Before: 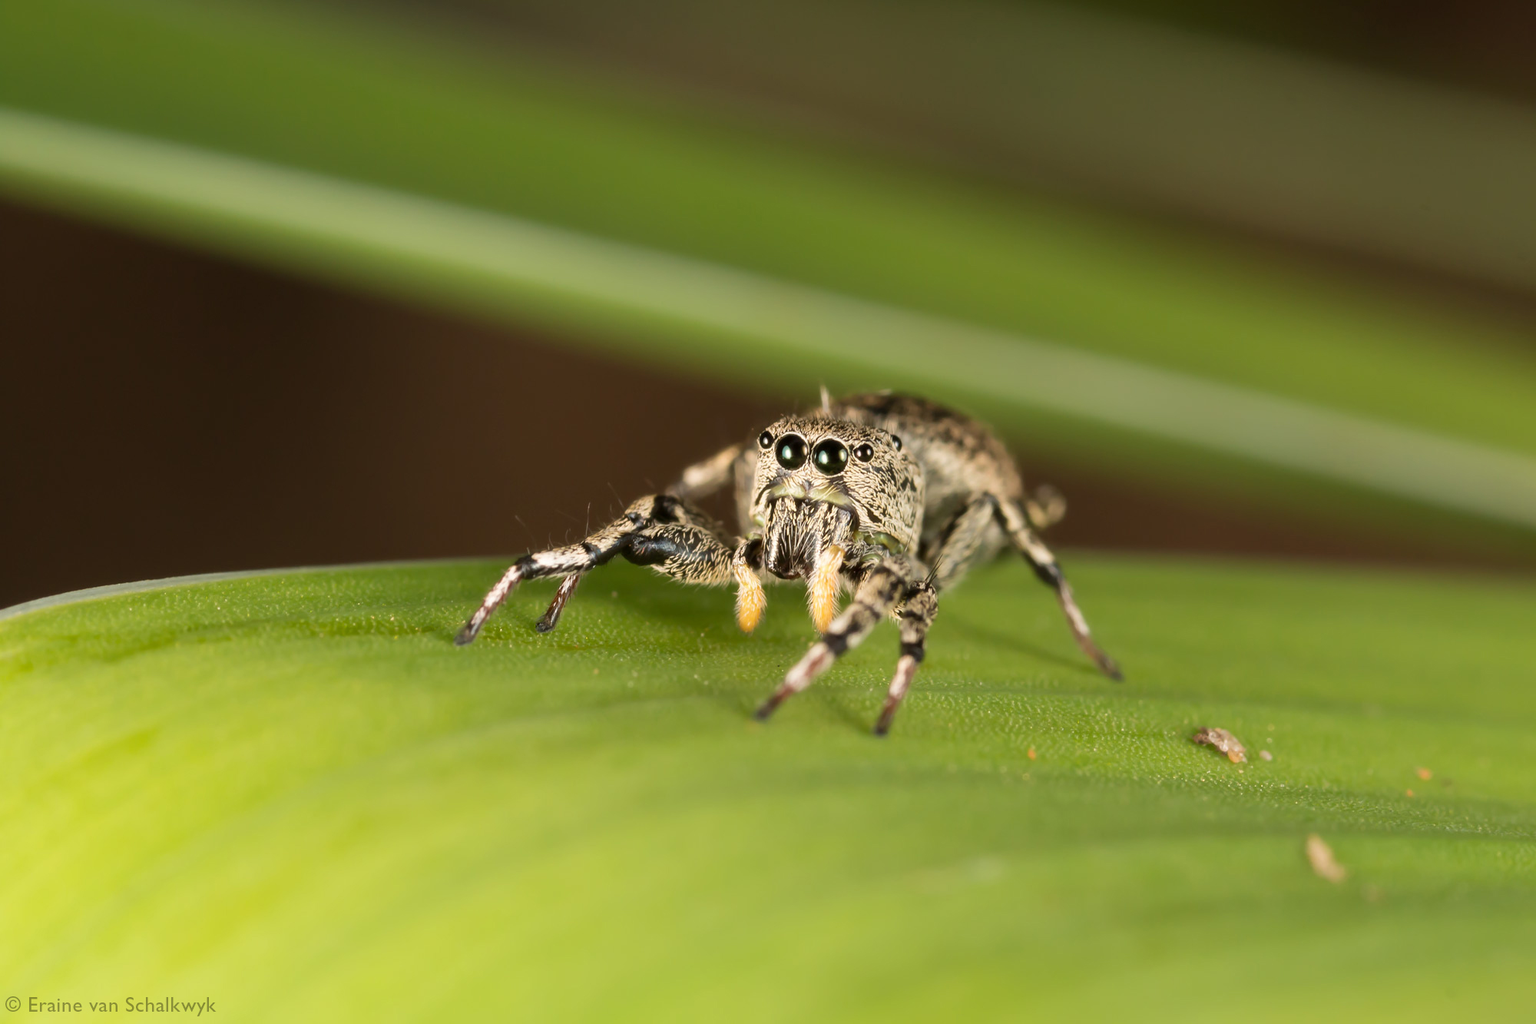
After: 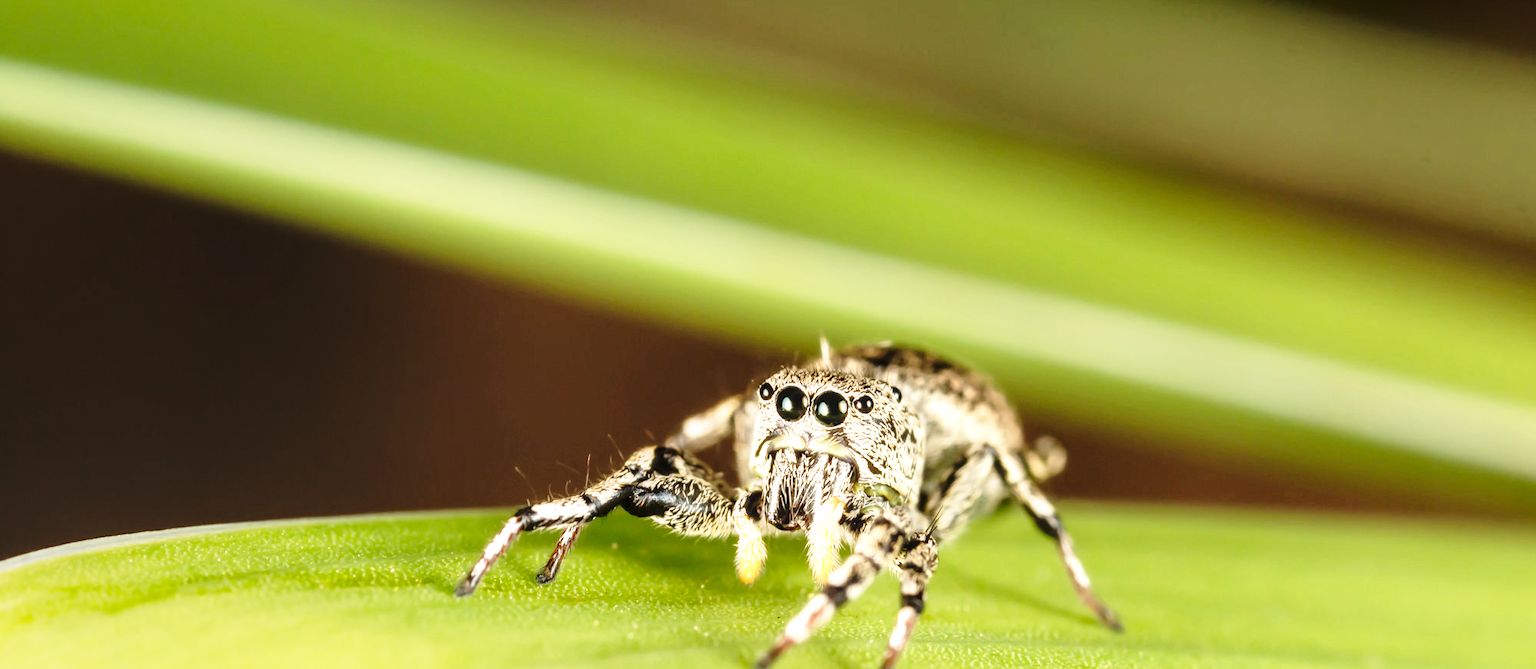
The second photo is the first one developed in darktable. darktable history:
base curve: curves: ch0 [(0, 0) (0.028, 0.03) (0.121, 0.232) (0.46, 0.748) (0.859, 0.968) (1, 1)], preserve colors none
crop and rotate: top 4.771%, bottom 29.767%
tone equalizer: -8 EV -0.736 EV, -7 EV -0.691 EV, -6 EV -0.593 EV, -5 EV -0.403 EV, -3 EV 0.399 EV, -2 EV 0.6 EV, -1 EV 0.677 EV, +0 EV 0.747 EV
local contrast: on, module defaults
